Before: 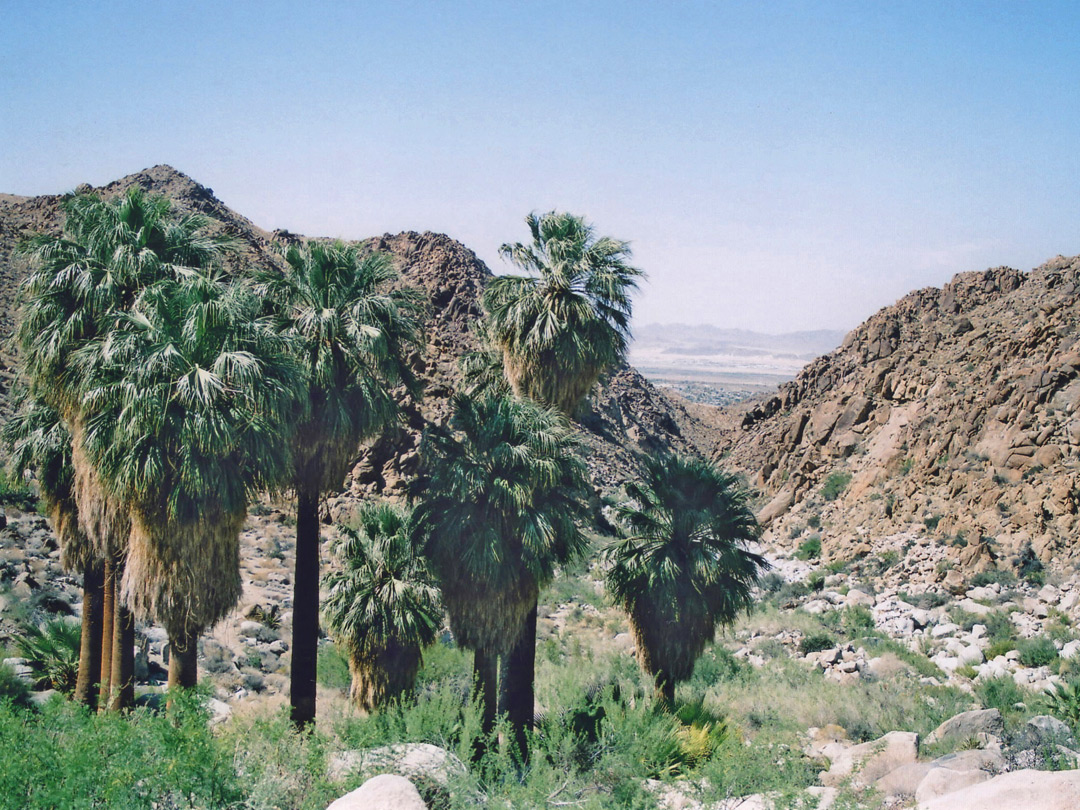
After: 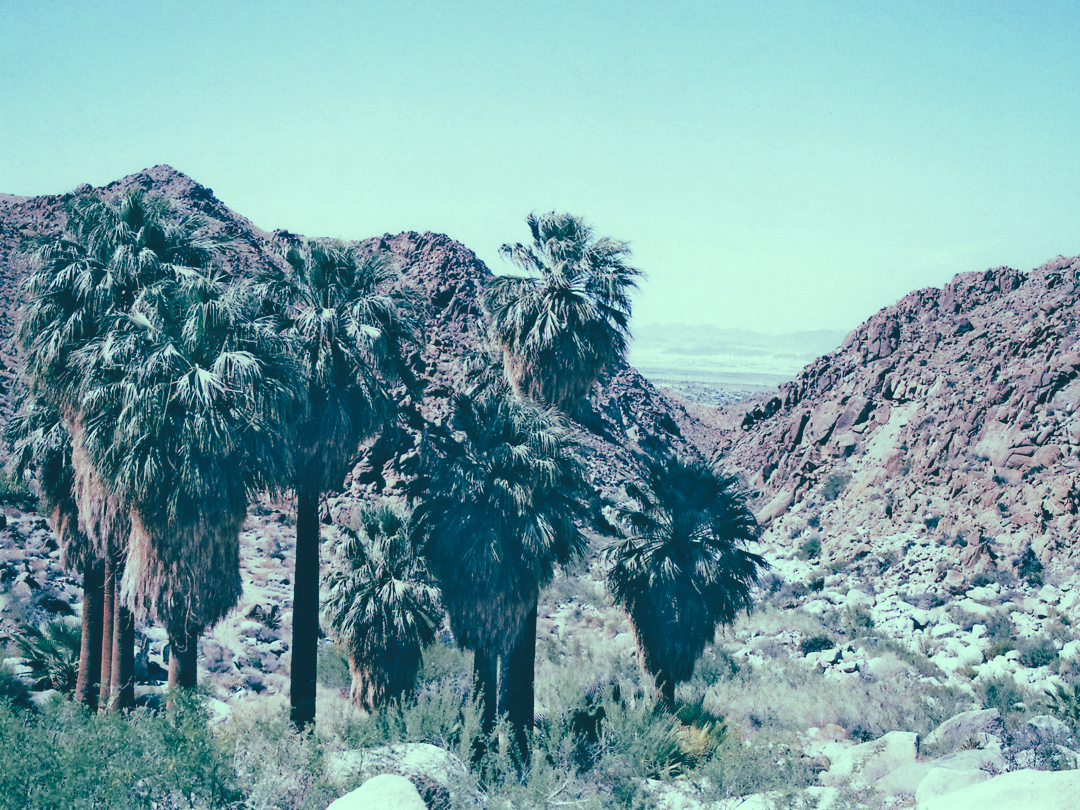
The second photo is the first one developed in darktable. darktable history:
tone curve: curves: ch0 [(0, 0) (0.003, 0.077) (0.011, 0.089) (0.025, 0.105) (0.044, 0.122) (0.069, 0.134) (0.1, 0.151) (0.136, 0.171) (0.177, 0.198) (0.224, 0.23) (0.277, 0.273) (0.335, 0.343) (0.399, 0.422) (0.468, 0.508) (0.543, 0.601) (0.623, 0.695) (0.709, 0.782) (0.801, 0.866) (0.898, 0.934) (1, 1)], preserve colors none
color look up table: target L [95.39, 91.64, 89.14, 49.05, 50.31, 35.2, 36.89, 23.81, 4.222, 200.85, 96.58, 74.08, 65.87, 64.09, 64, 64.95, 56.09, 57.24, 48.36, 45.39, 41.06, 39.29, 37.97, 24.08, 18.42, 12.15, 86.04, 74.27, 76.74, 77.83, 60.04, 61.31, 70, 54.09, 46.48, 47.11, 33.79, 35.89, 36.93, 22.58, 15.88, 20.81, 17.31, 85.04, 79.25, 71.96, 58, 54.22, 36.42], target a [-34.87, -33.42, -42.05, -18.39, -21.25, -24.33, -16.62, -27.72, -11.39, 0, -32.43, 6.08, 0.036, -1.22, 24.29, -0.158, 35.69, 37.14, 53.99, 10.59, 29.56, 15.28, 4.805, 27.24, -25, -10.06, -10.07, 11.09, -3.534, 6.725, 14.45, -4.087, 11.8, 35.11, 24.64, -4.501, 30.71, 12.55, 16.82, -18.68, -3.923, -8.269, 4.674, -39.78, -28.67, -28.44, -16.26, -19.24, -9.373], target b [30.95, 36.21, 11.11, 13.73, 0.396, 3.231, -13.09, -4.868, -10.55, -0.001, 12.31, 6.077, 28.05, 5.885, 19.98, -7.733, 8.791, -8.259, 16.61, 10.76, -2.018, -0.048, -13.26, -0.791, -3.728, -12.89, -1.024, -11.16, -16.73, -15.85, -13.99, -25.88, -26.97, -26.81, -22.91, -45.24, -14, -34.76, -55.48, -16.45, -28.35, -26.21, -37.09, -3.956, -11.29, -21.29, -14.61, -27.73, -25.23], num patches 49
